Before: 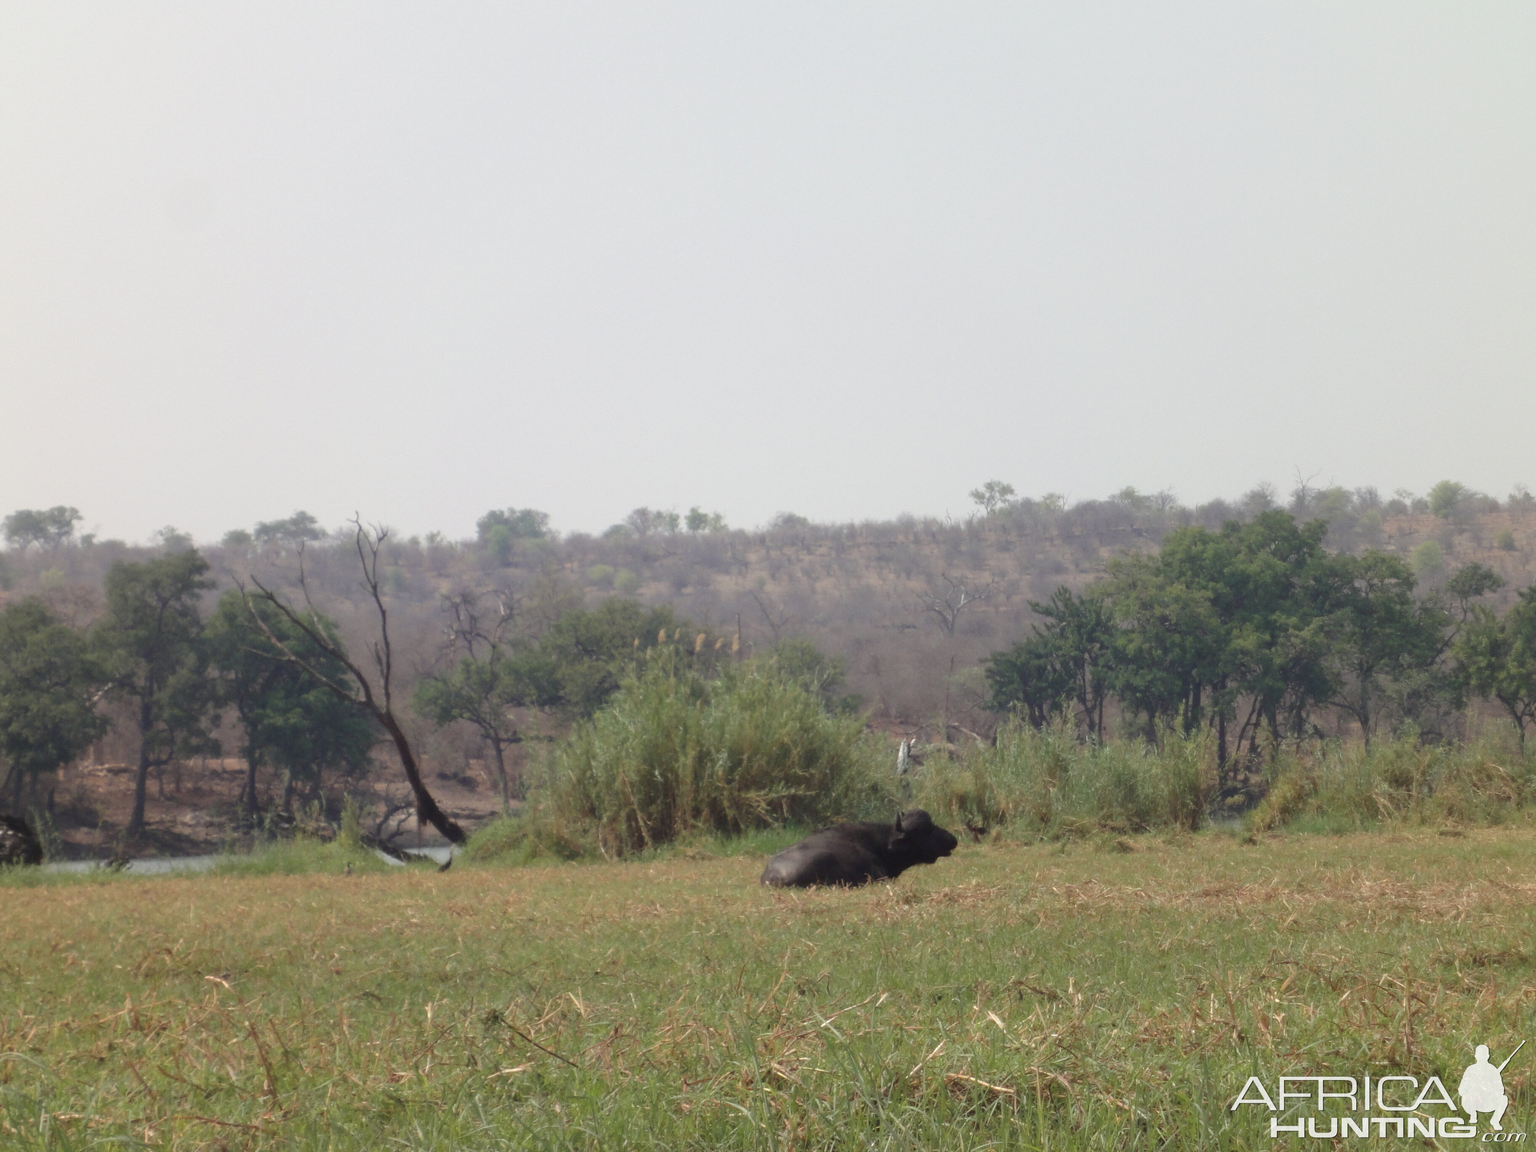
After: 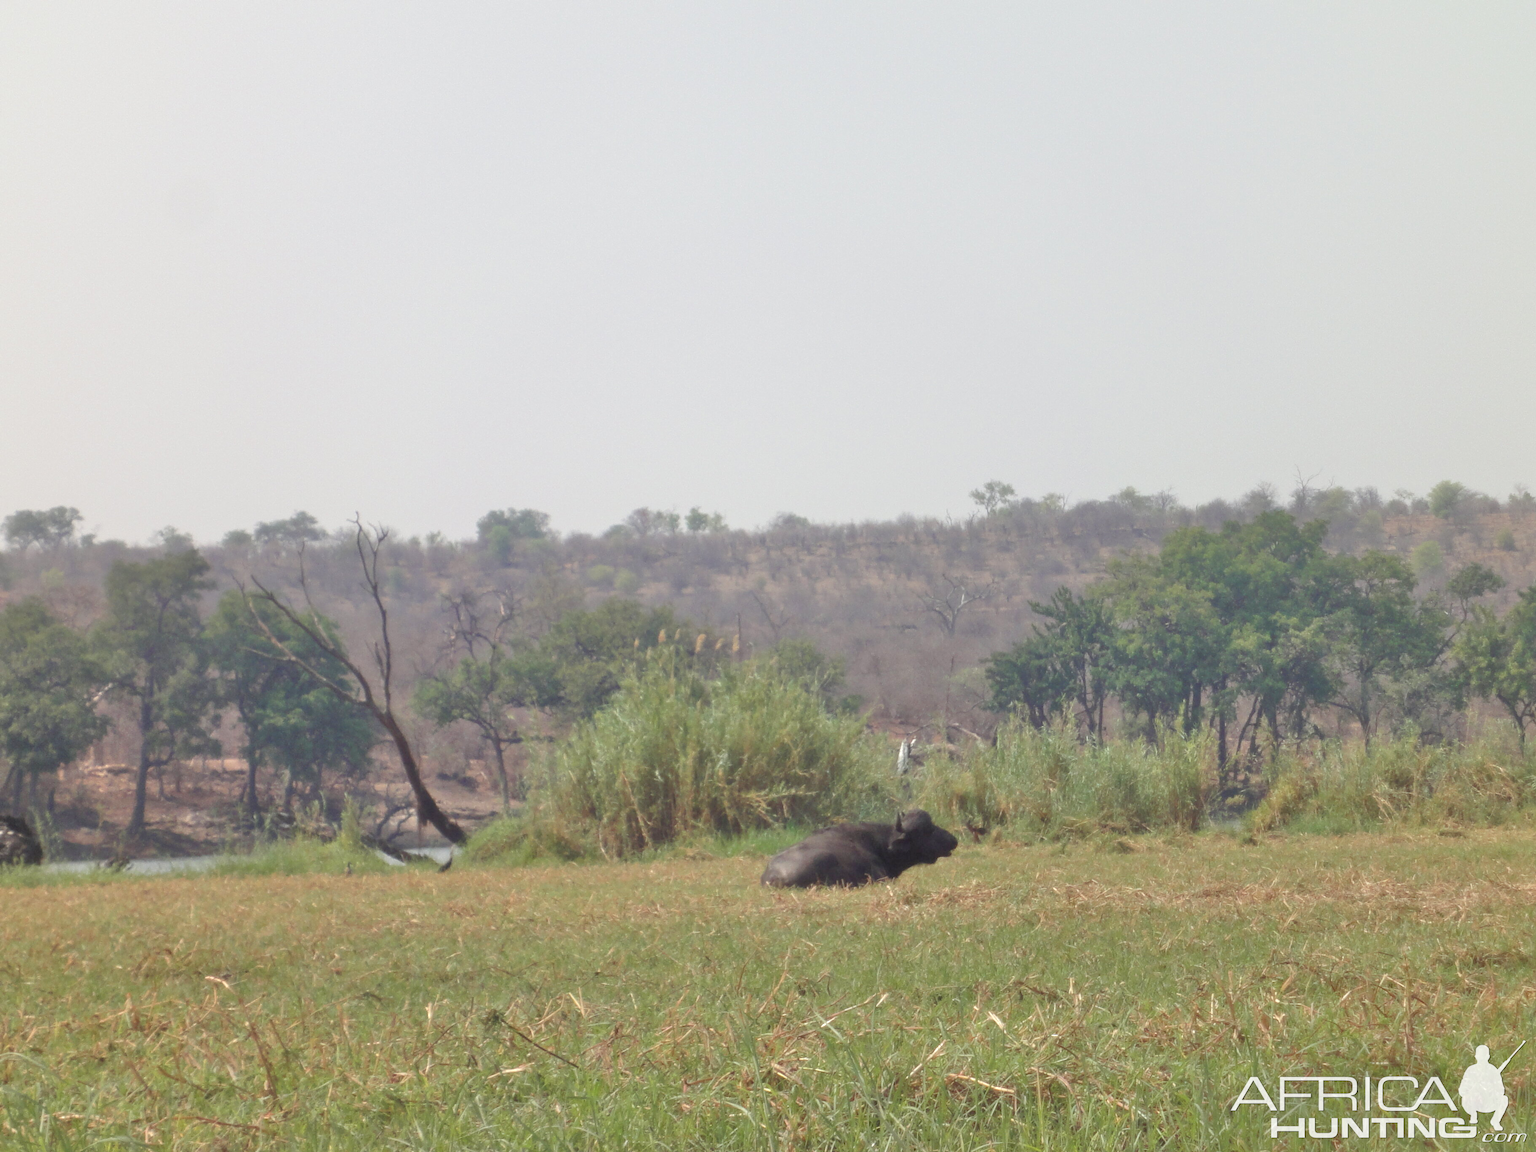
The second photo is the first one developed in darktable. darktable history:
tone equalizer: -7 EV 0.151 EV, -6 EV 0.586 EV, -5 EV 1.13 EV, -4 EV 1.31 EV, -3 EV 1.18 EV, -2 EV 0.6 EV, -1 EV 0.151 EV
